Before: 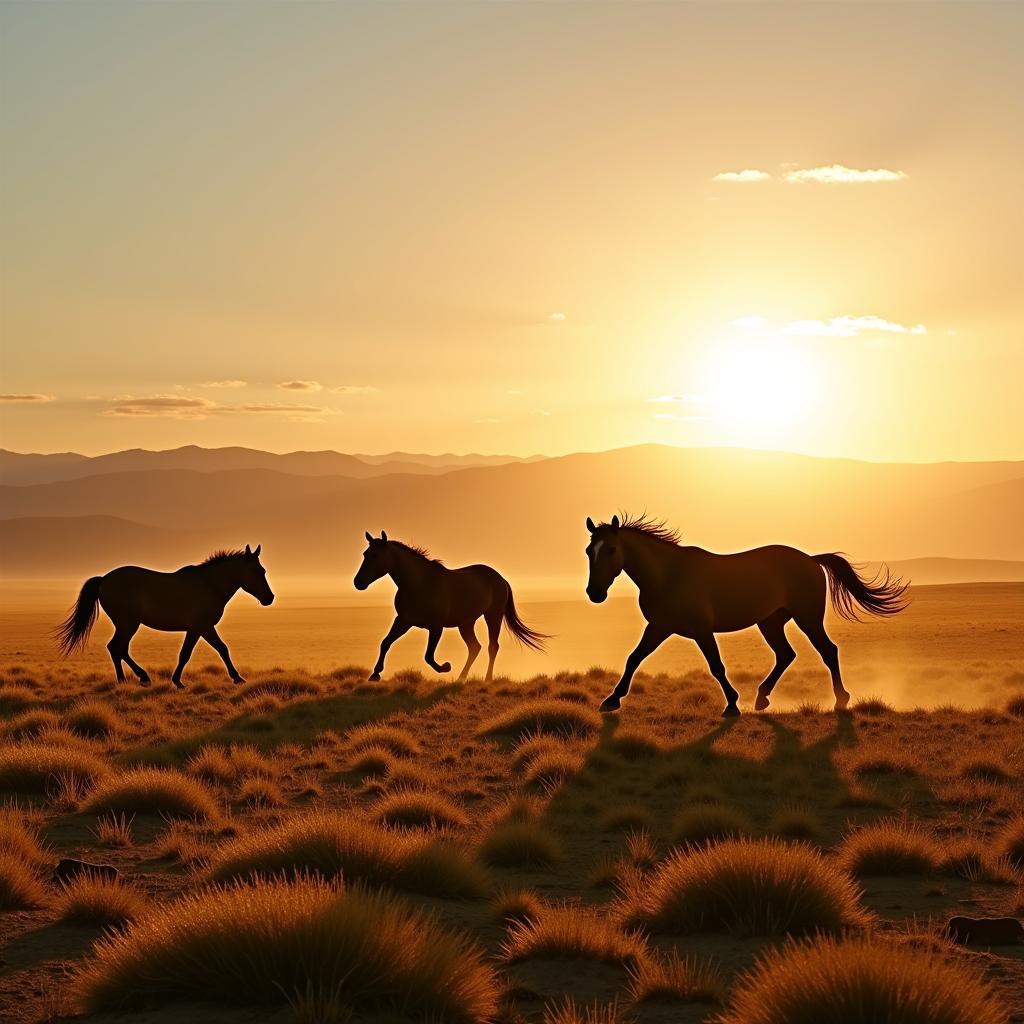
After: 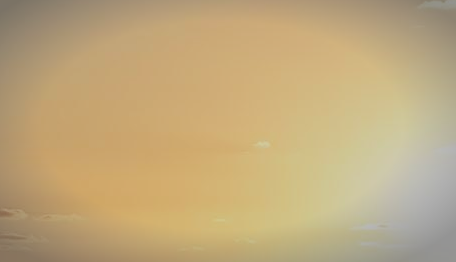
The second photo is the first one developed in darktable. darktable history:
vignetting: center (-0.031, -0.044), automatic ratio true
sharpen: on, module defaults
filmic rgb: black relative exposure -8.76 EV, white relative exposure 4.98 EV, target black luminance 0%, hardness 3.78, latitude 66.23%, contrast 0.833, shadows ↔ highlights balance 19.4%, color science v6 (2022)
crop: left 28.822%, top 16.879%, right 26.597%, bottom 57.523%
